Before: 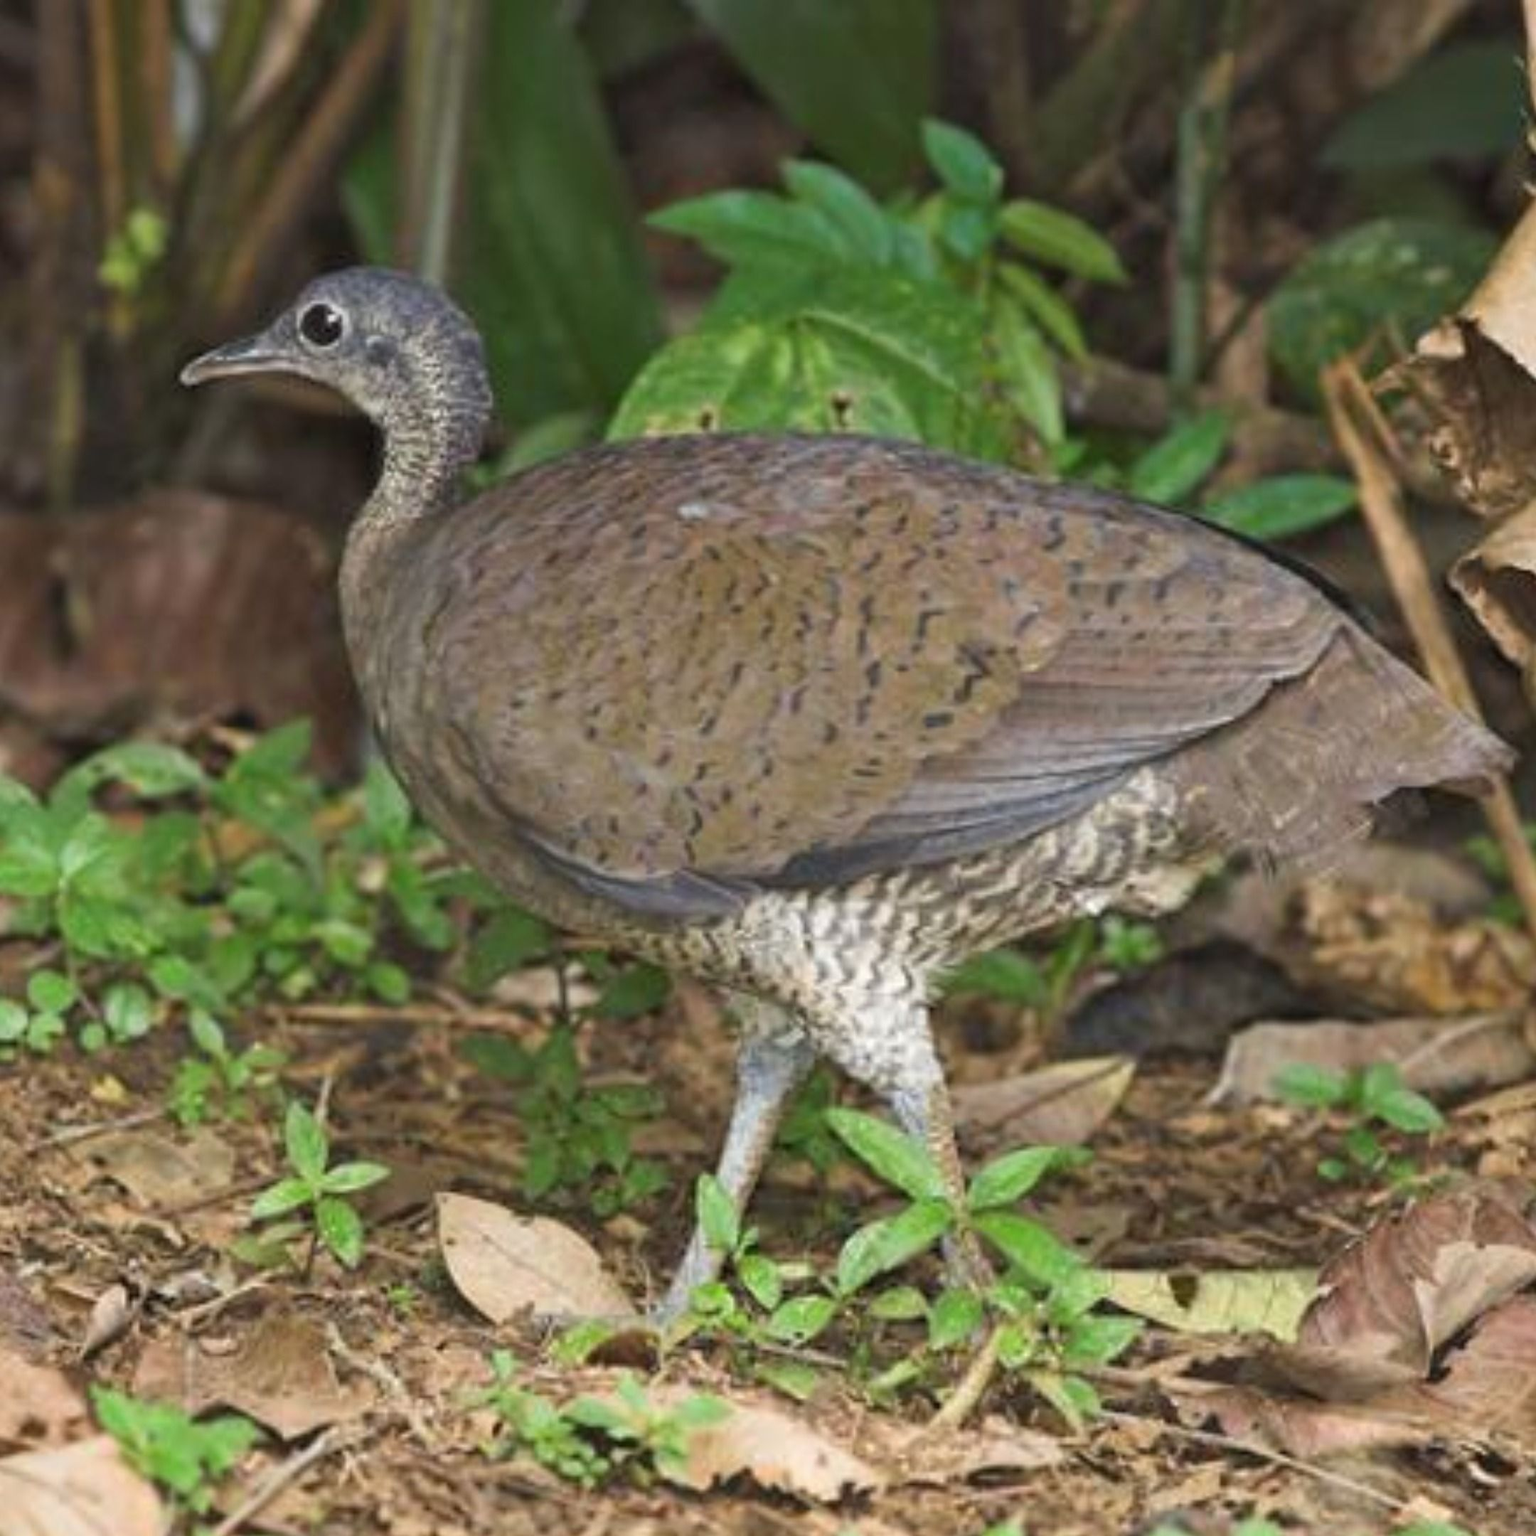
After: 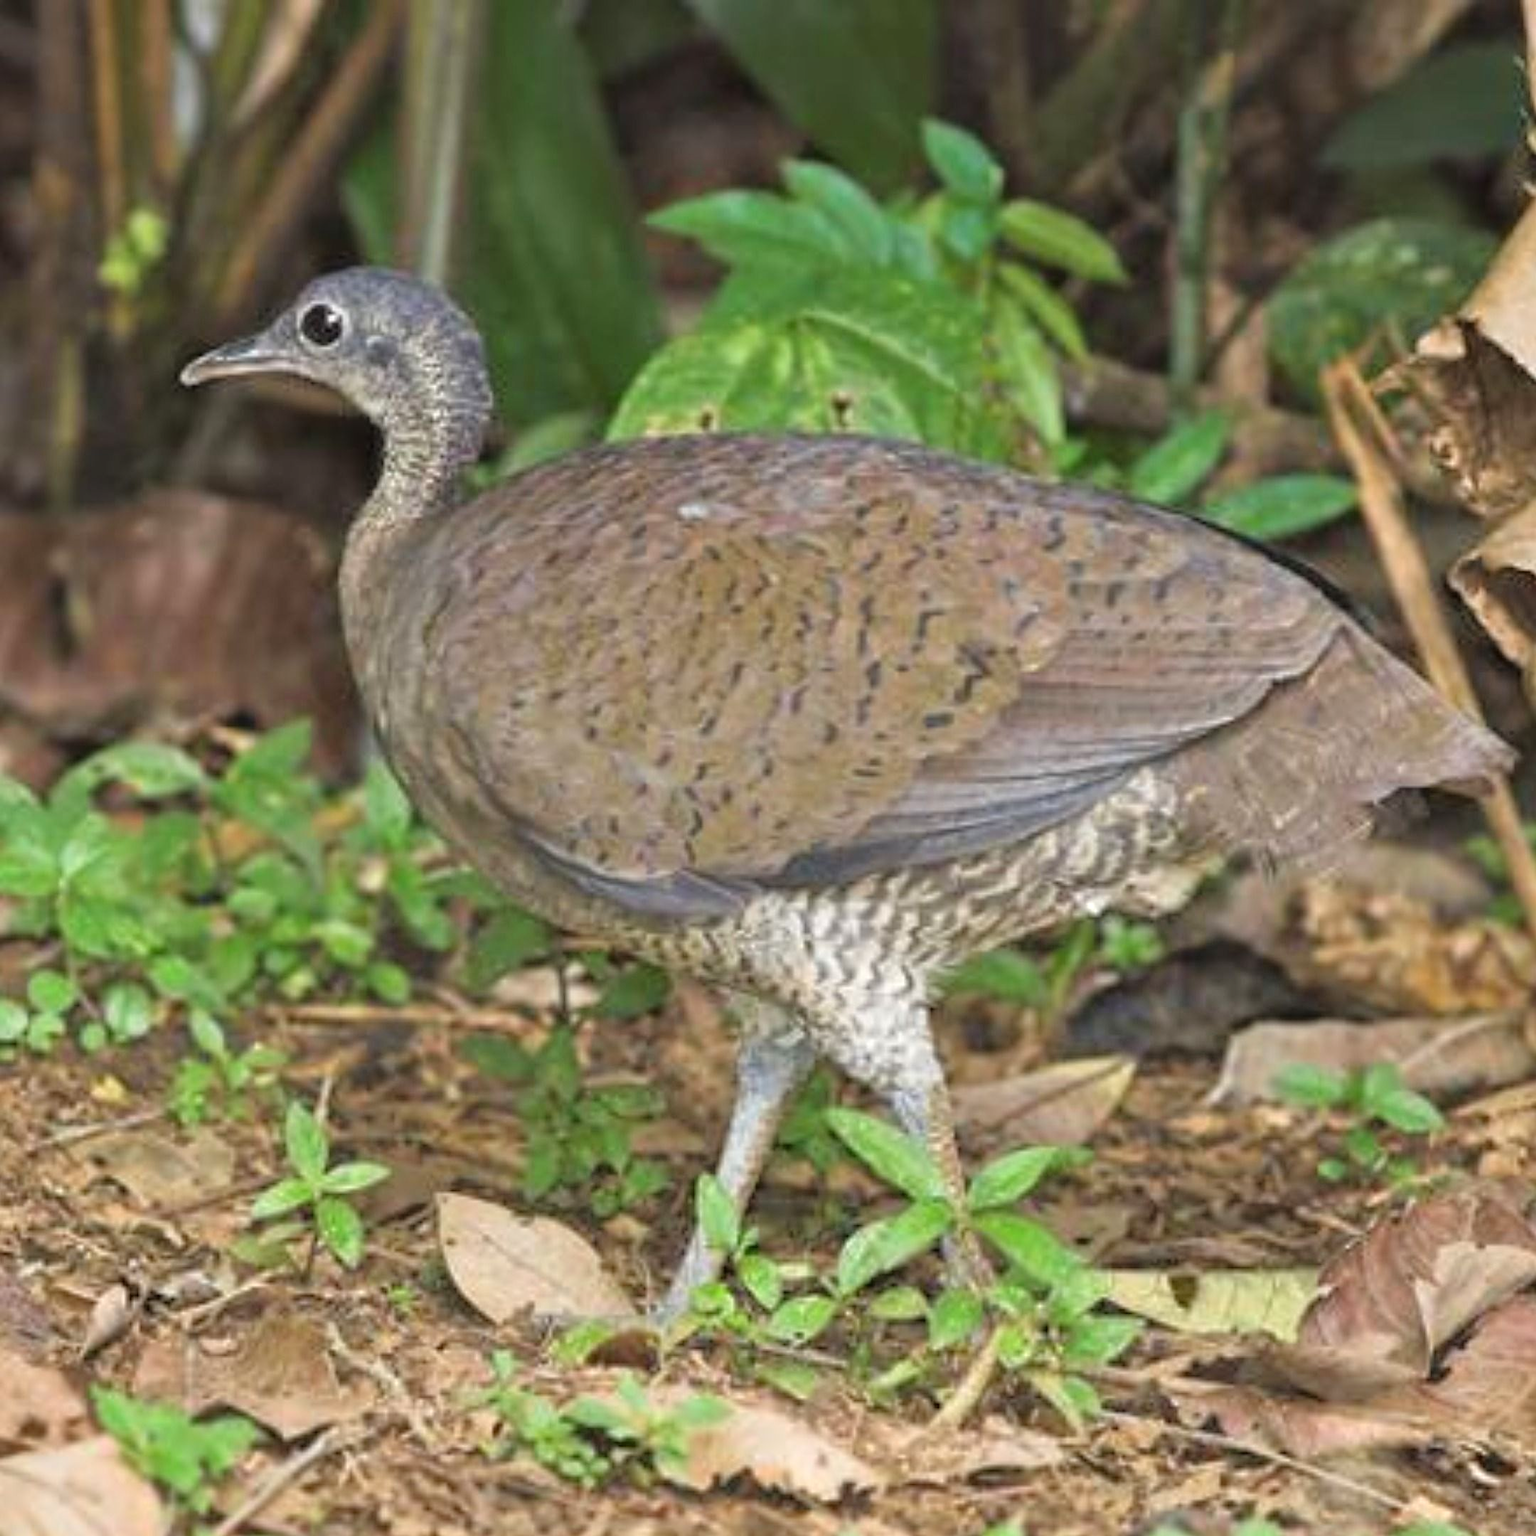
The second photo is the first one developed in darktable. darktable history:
sharpen: amount 0.2
tone equalizer: -8 EV 0.001 EV, -7 EV -0.004 EV, -6 EV 0.009 EV, -5 EV 0.032 EV, -4 EV 0.276 EV, -3 EV 0.644 EV, -2 EV 0.584 EV, -1 EV 0.187 EV, +0 EV 0.024 EV
